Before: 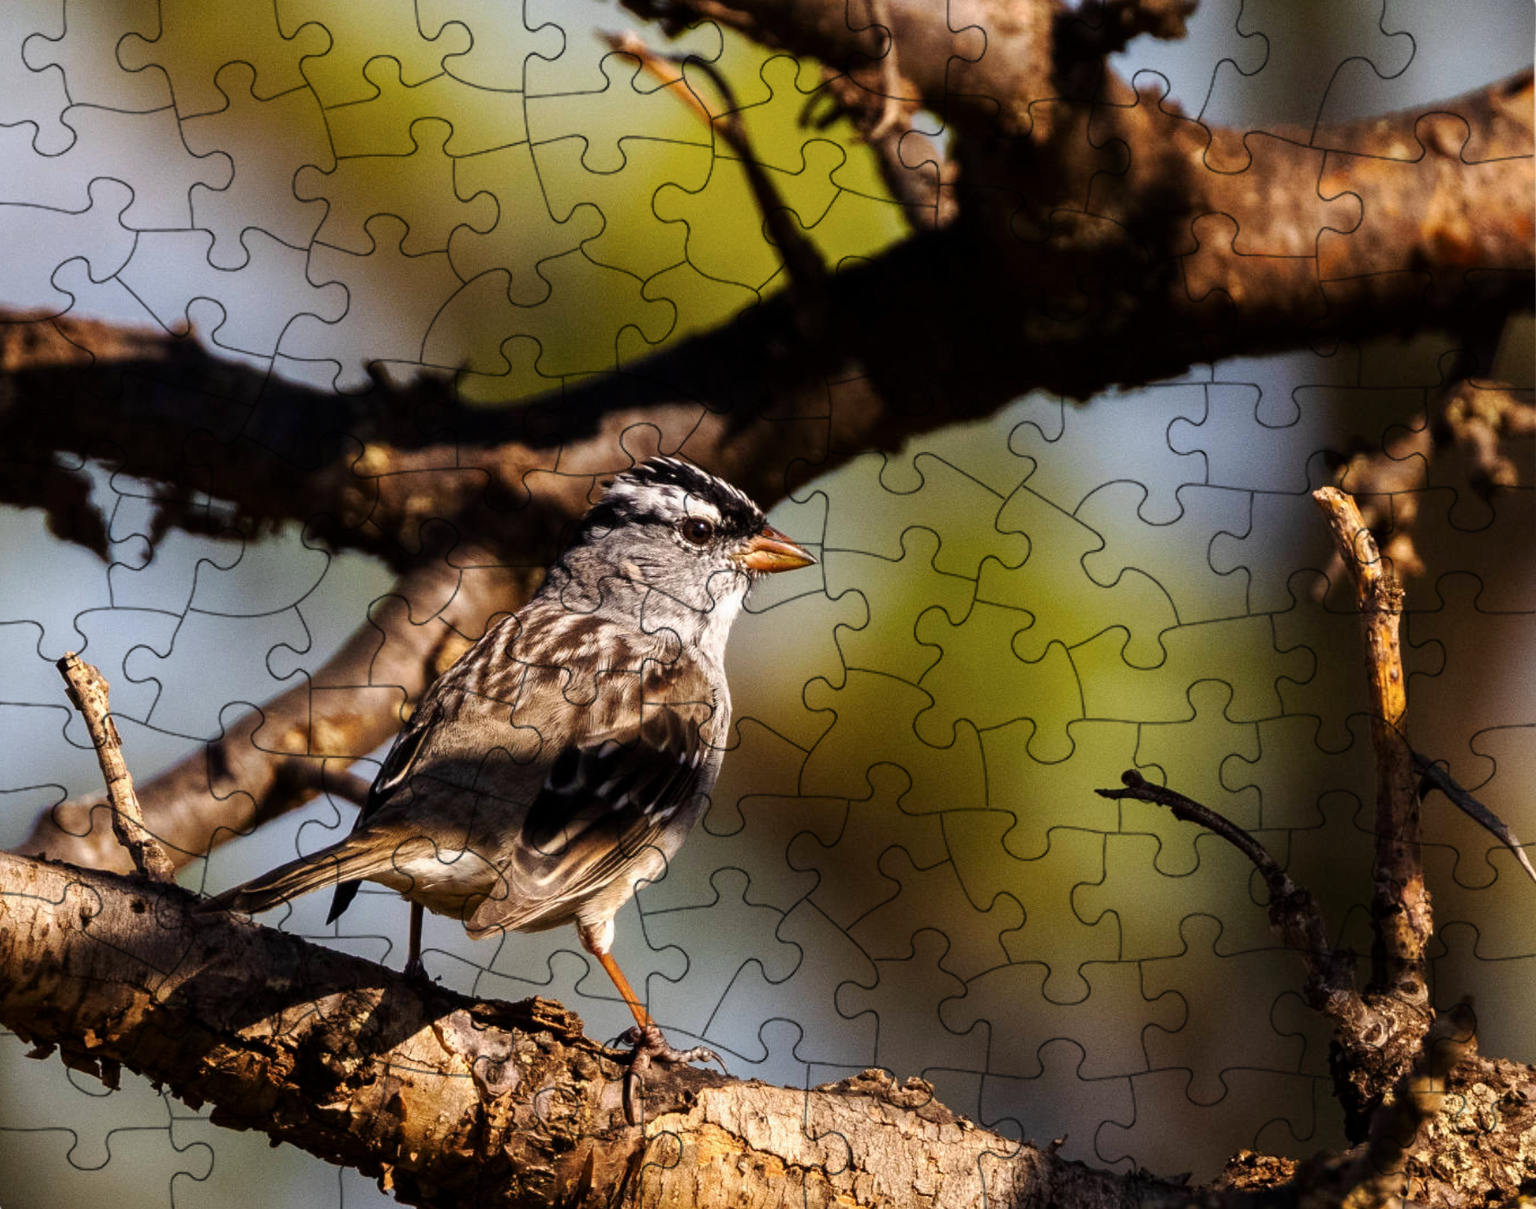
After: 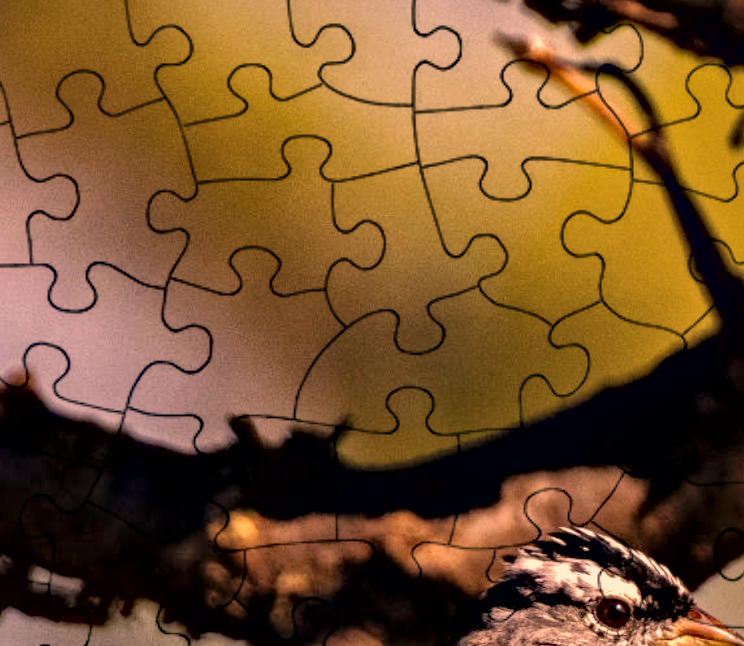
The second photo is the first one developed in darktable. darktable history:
crop and rotate: left 10.817%, top 0.062%, right 47.194%, bottom 53.626%
local contrast: mode bilateral grid, contrast 30, coarseness 25, midtone range 0.2
contrast equalizer: octaves 7, y [[0.528, 0.548, 0.563, 0.562, 0.546, 0.526], [0.55 ×6], [0 ×6], [0 ×6], [0 ×6]]
white balance: red 1, blue 1
color correction: highlights a* 40, highlights b* 40, saturation 0.69
shadows and highlights: on, module defaults
haze removal: strength 0.29, distance 0.25, compatibility mode true, adaptive false
